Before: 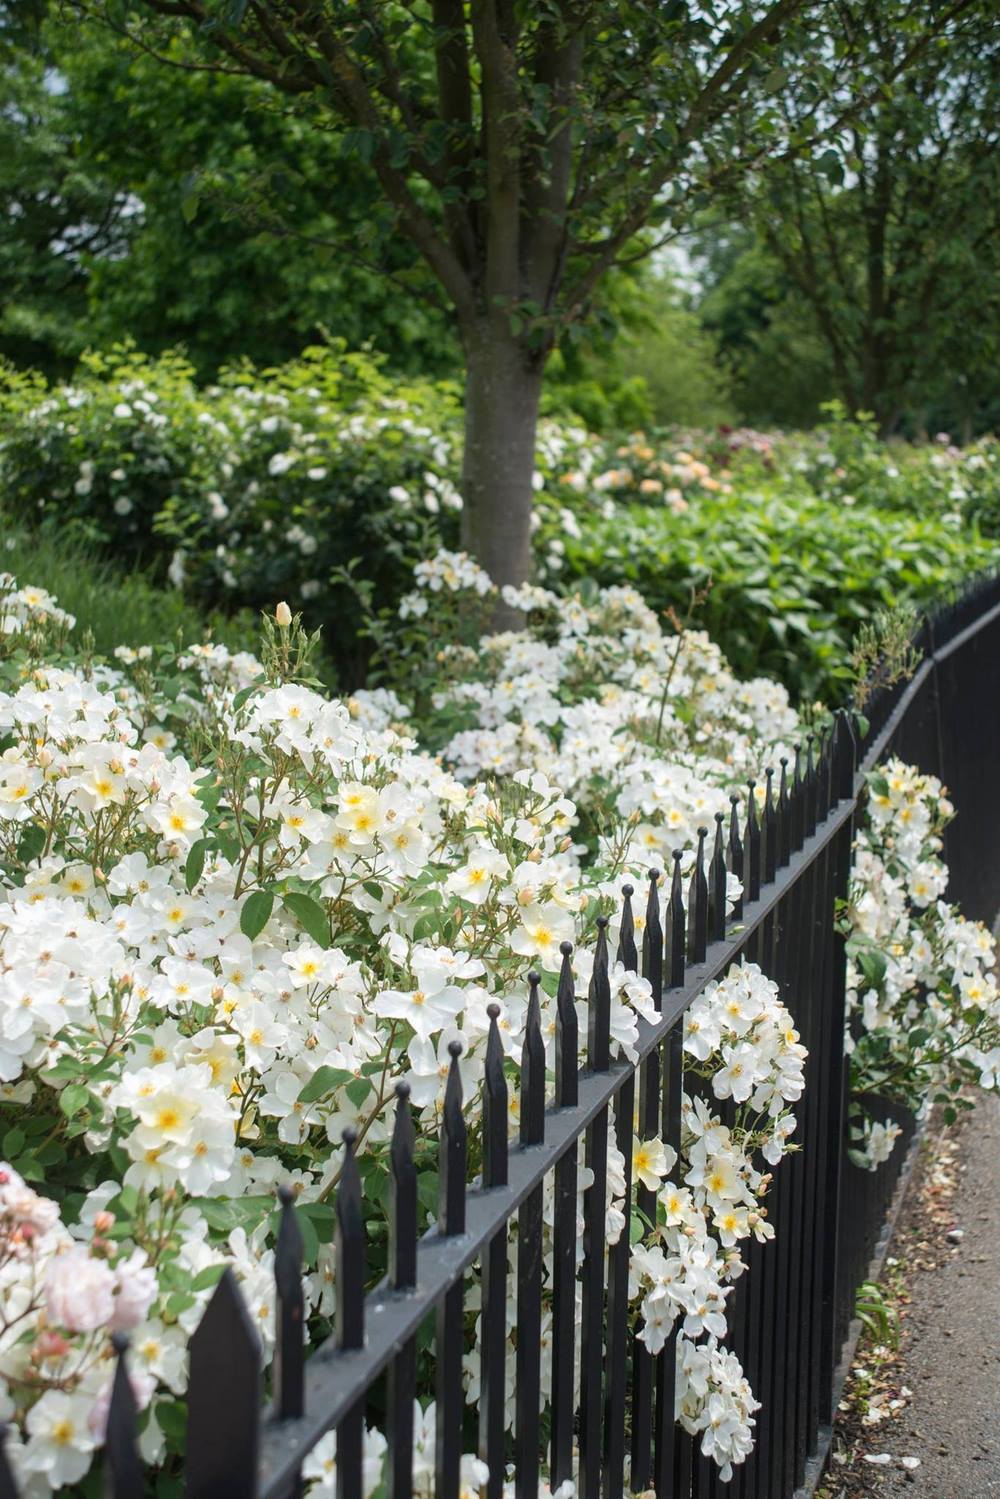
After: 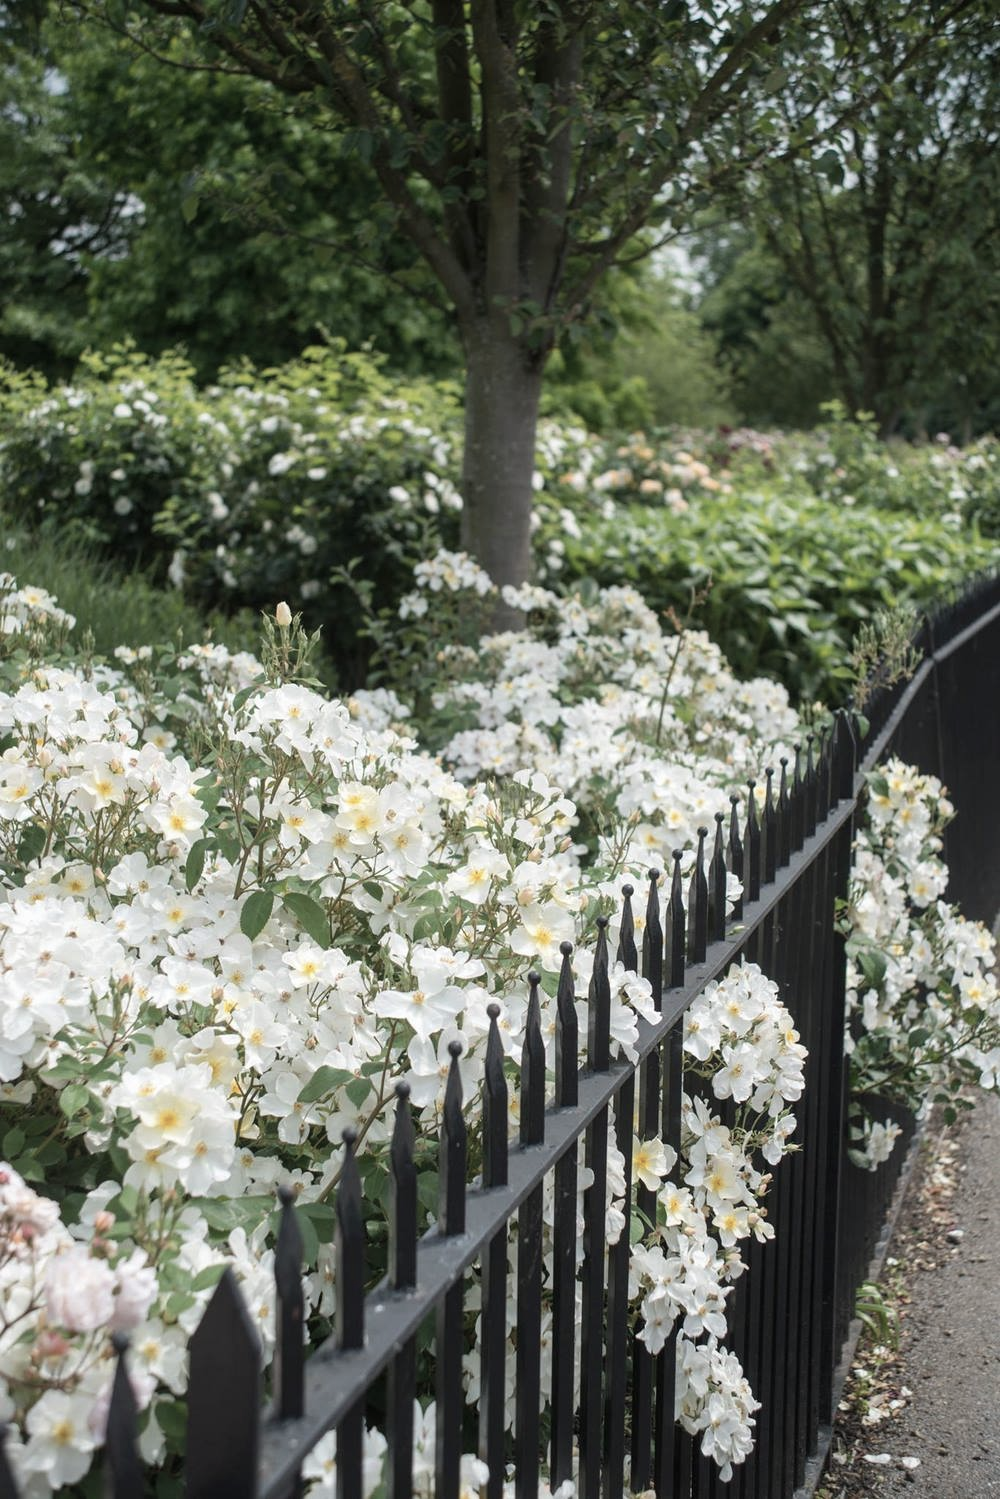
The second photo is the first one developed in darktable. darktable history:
color correction: highlights b* -0.013, saturation 0.624
